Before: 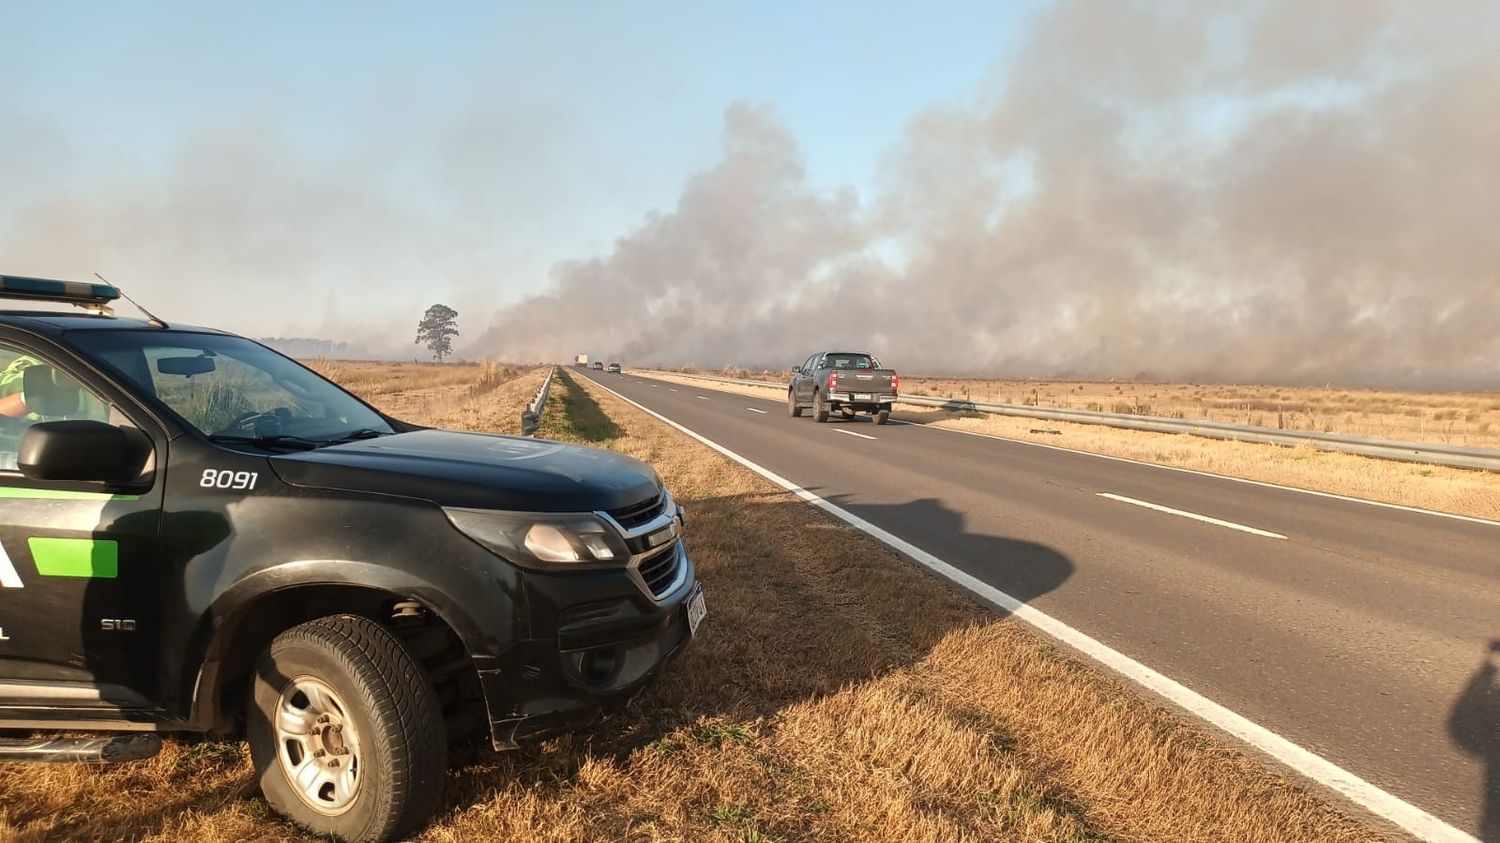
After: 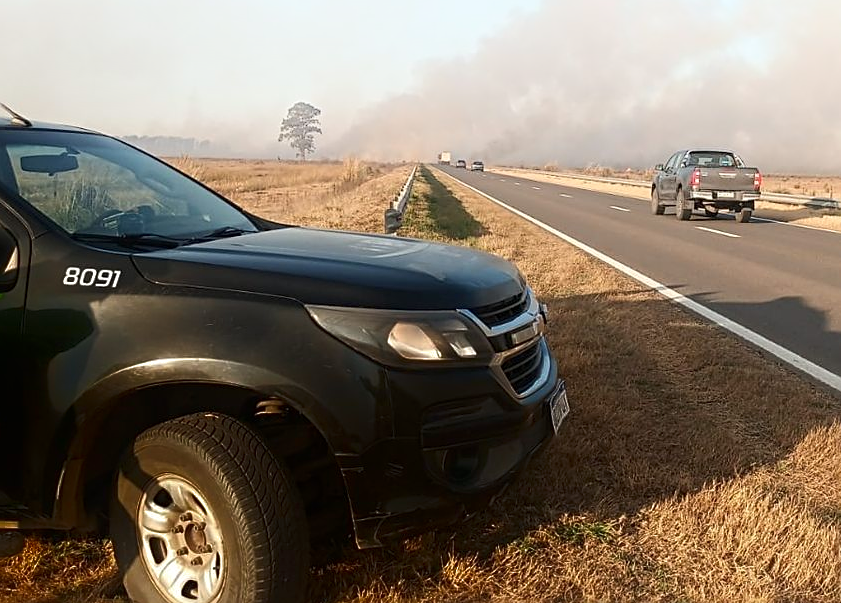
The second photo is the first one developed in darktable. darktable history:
shadows and highlights: shadows -89.46, highlights 90.25, soften with gaussian
sharpen: on, module defaults
tone equalizer: edges refinement/feathering 500, mask exposure compensation -1.57 EV, preserve details no
crop: left 9.139%, top 23.979%, right 34.75%, bottom 4.456%
